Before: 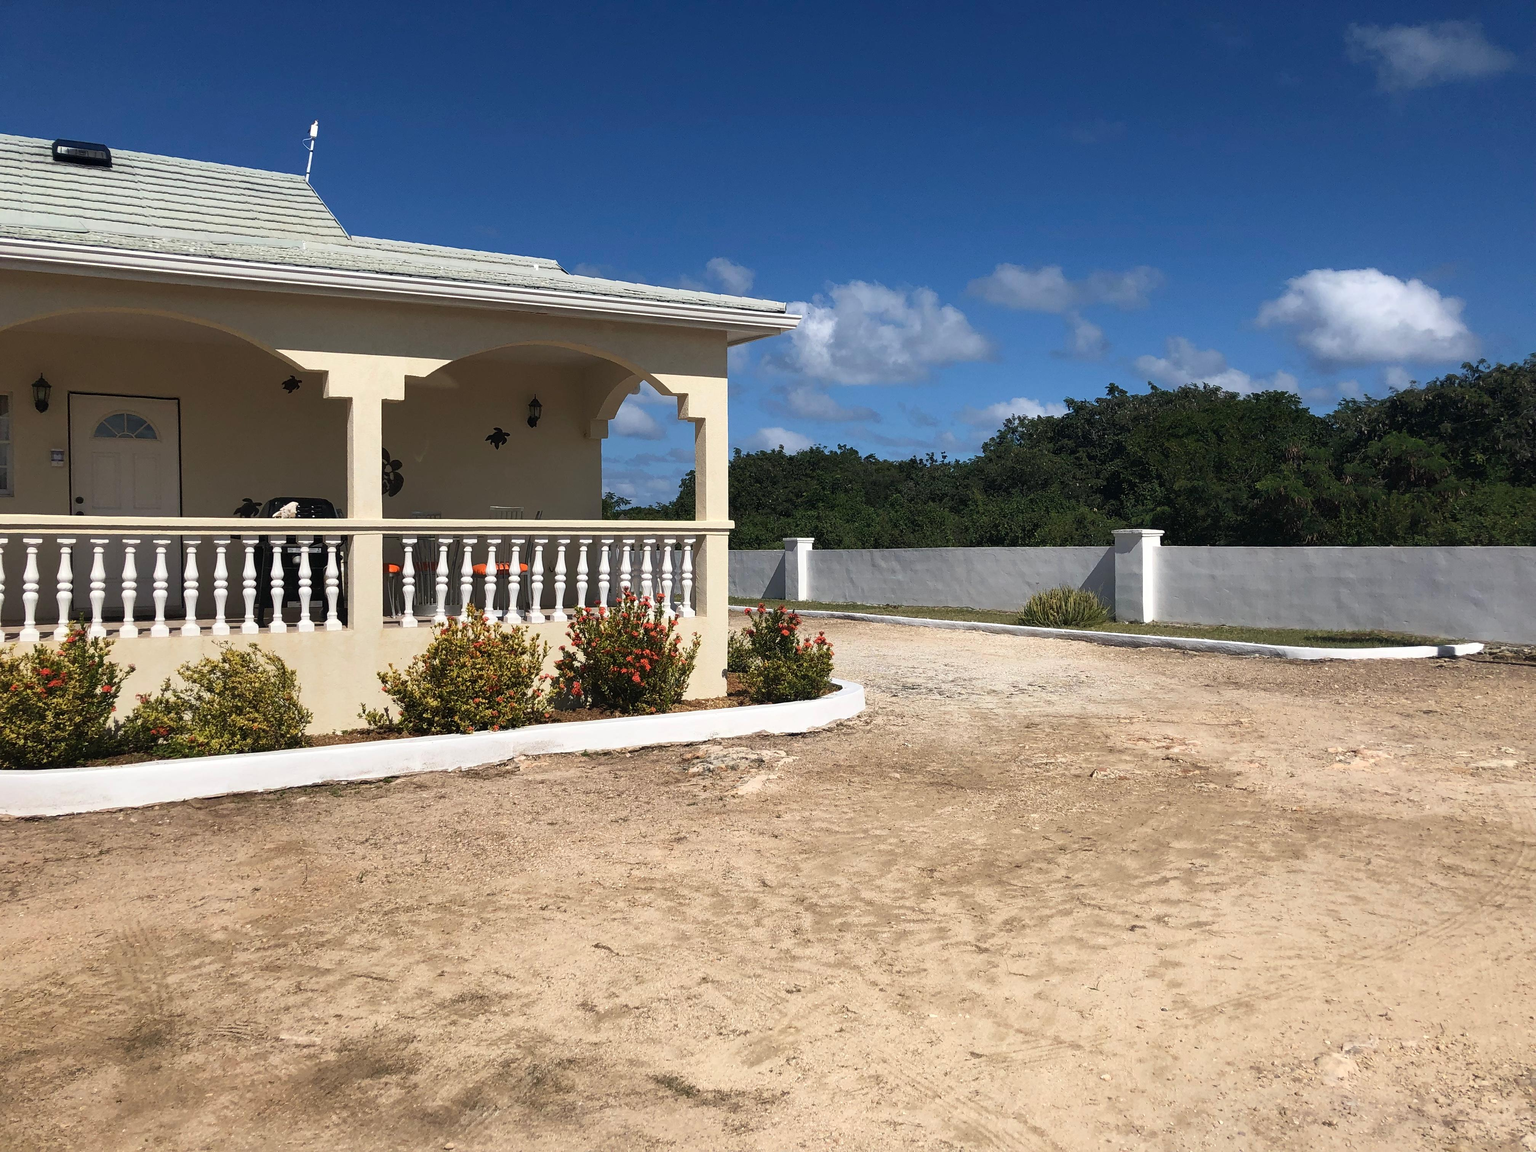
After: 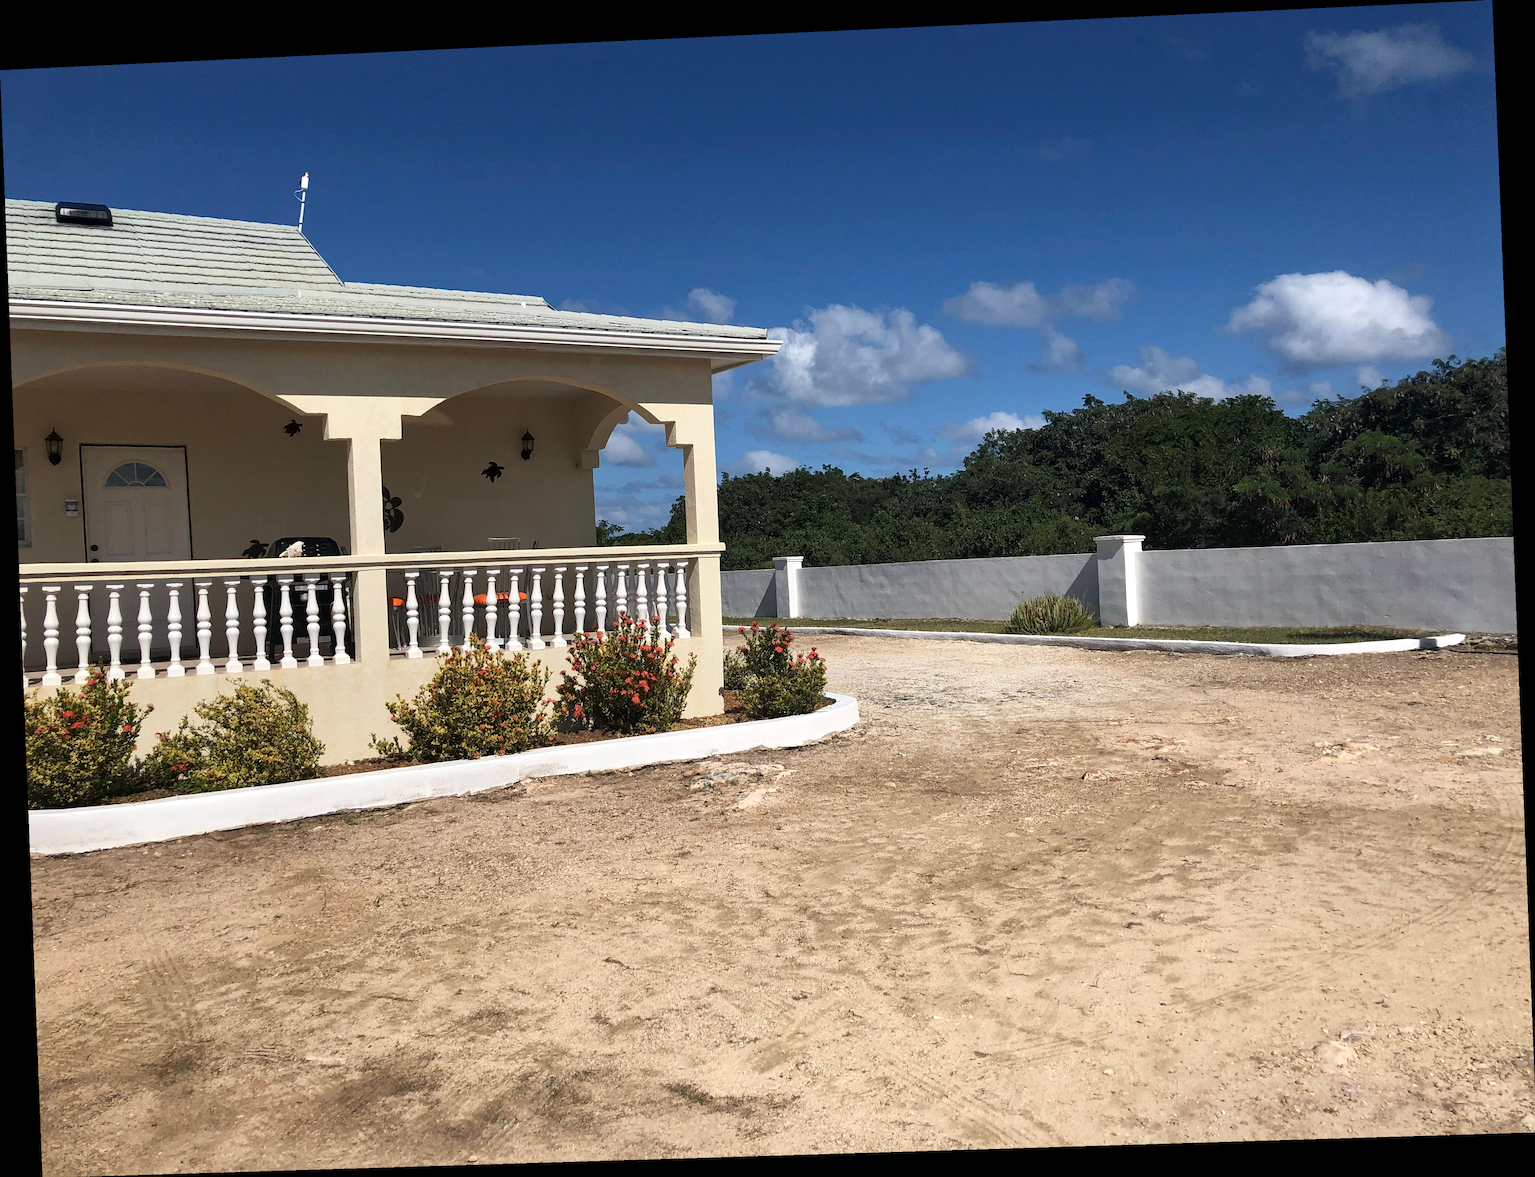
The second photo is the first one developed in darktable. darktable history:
rotate and perspective: rotation -2.22°, lens shift (horizontal) -0.022, automatic cropping off
local contrast: mode bilateral grid, contrast 20, coarseness 50, detail 120%, midtone range 0.2
